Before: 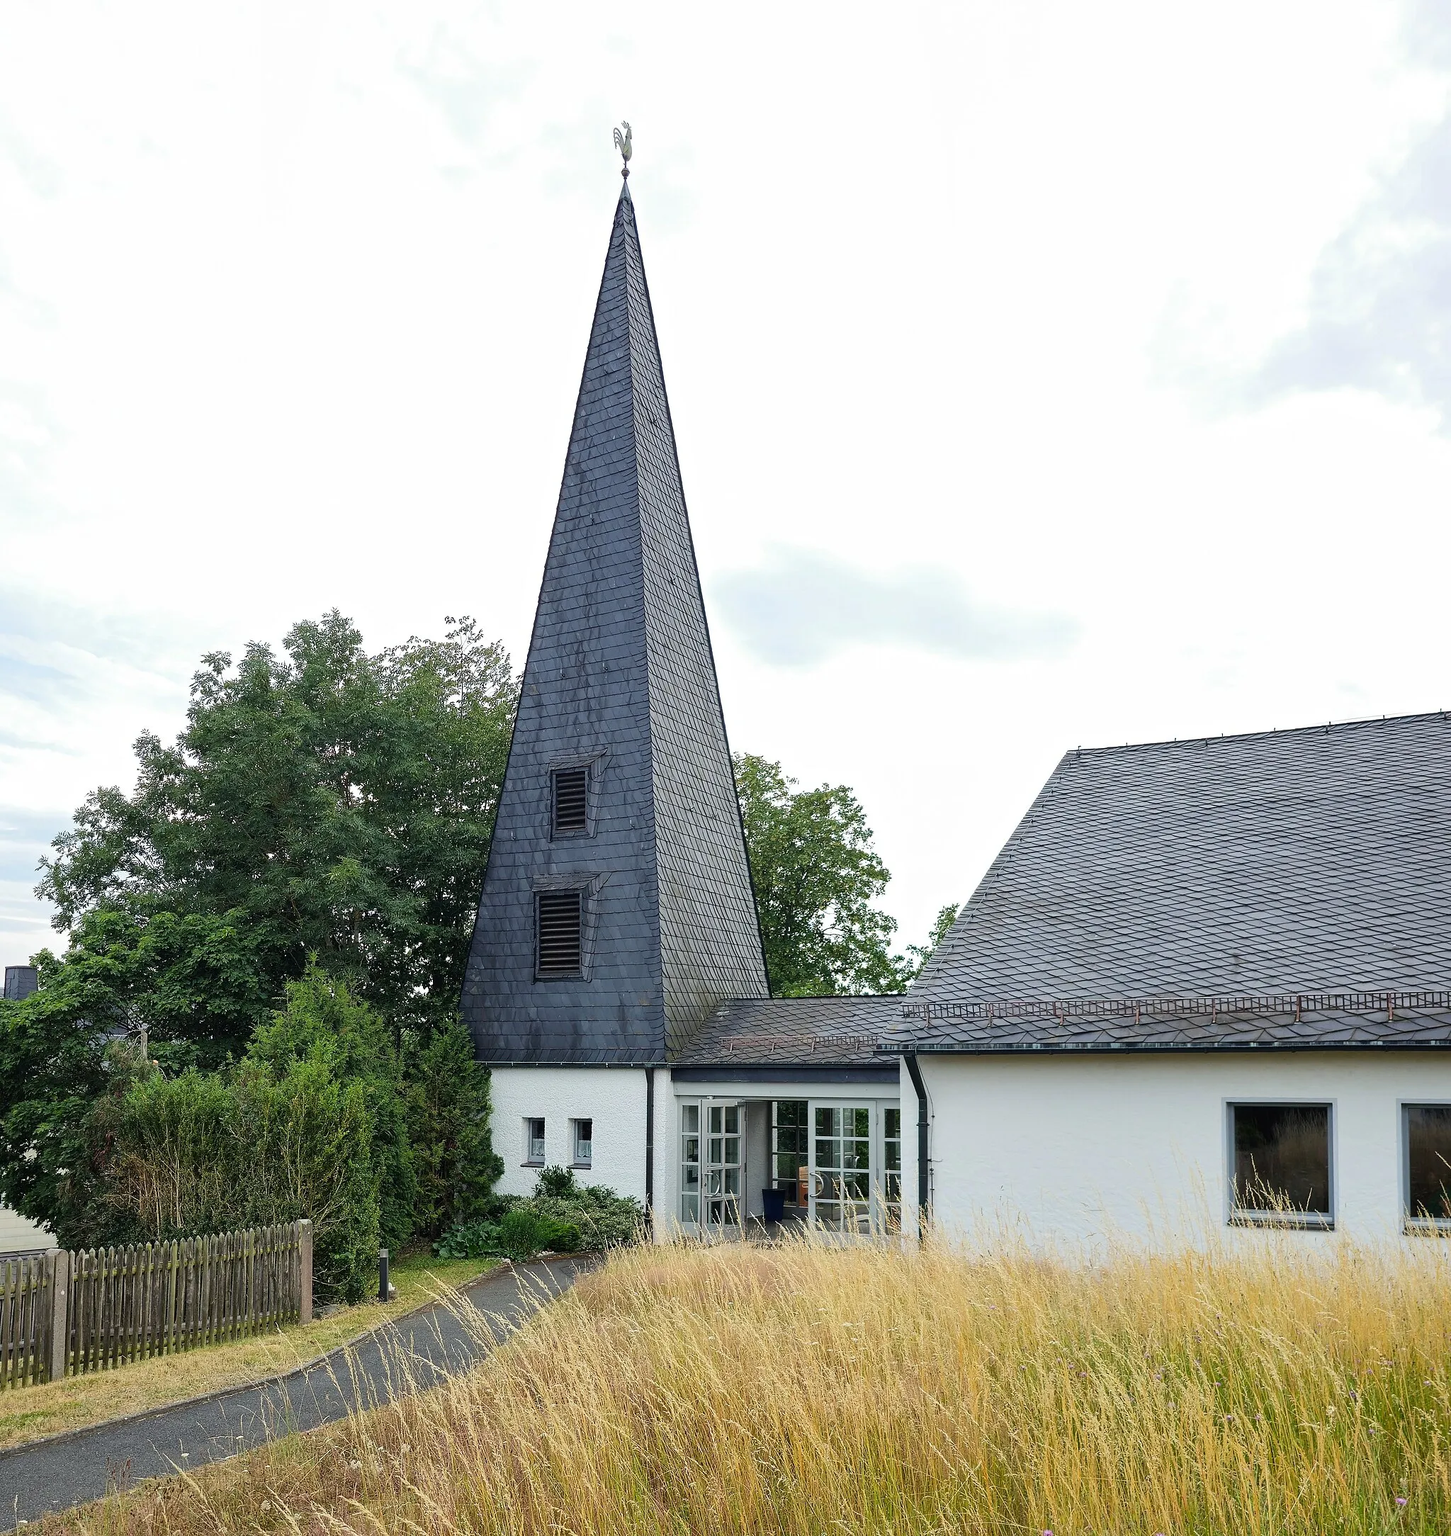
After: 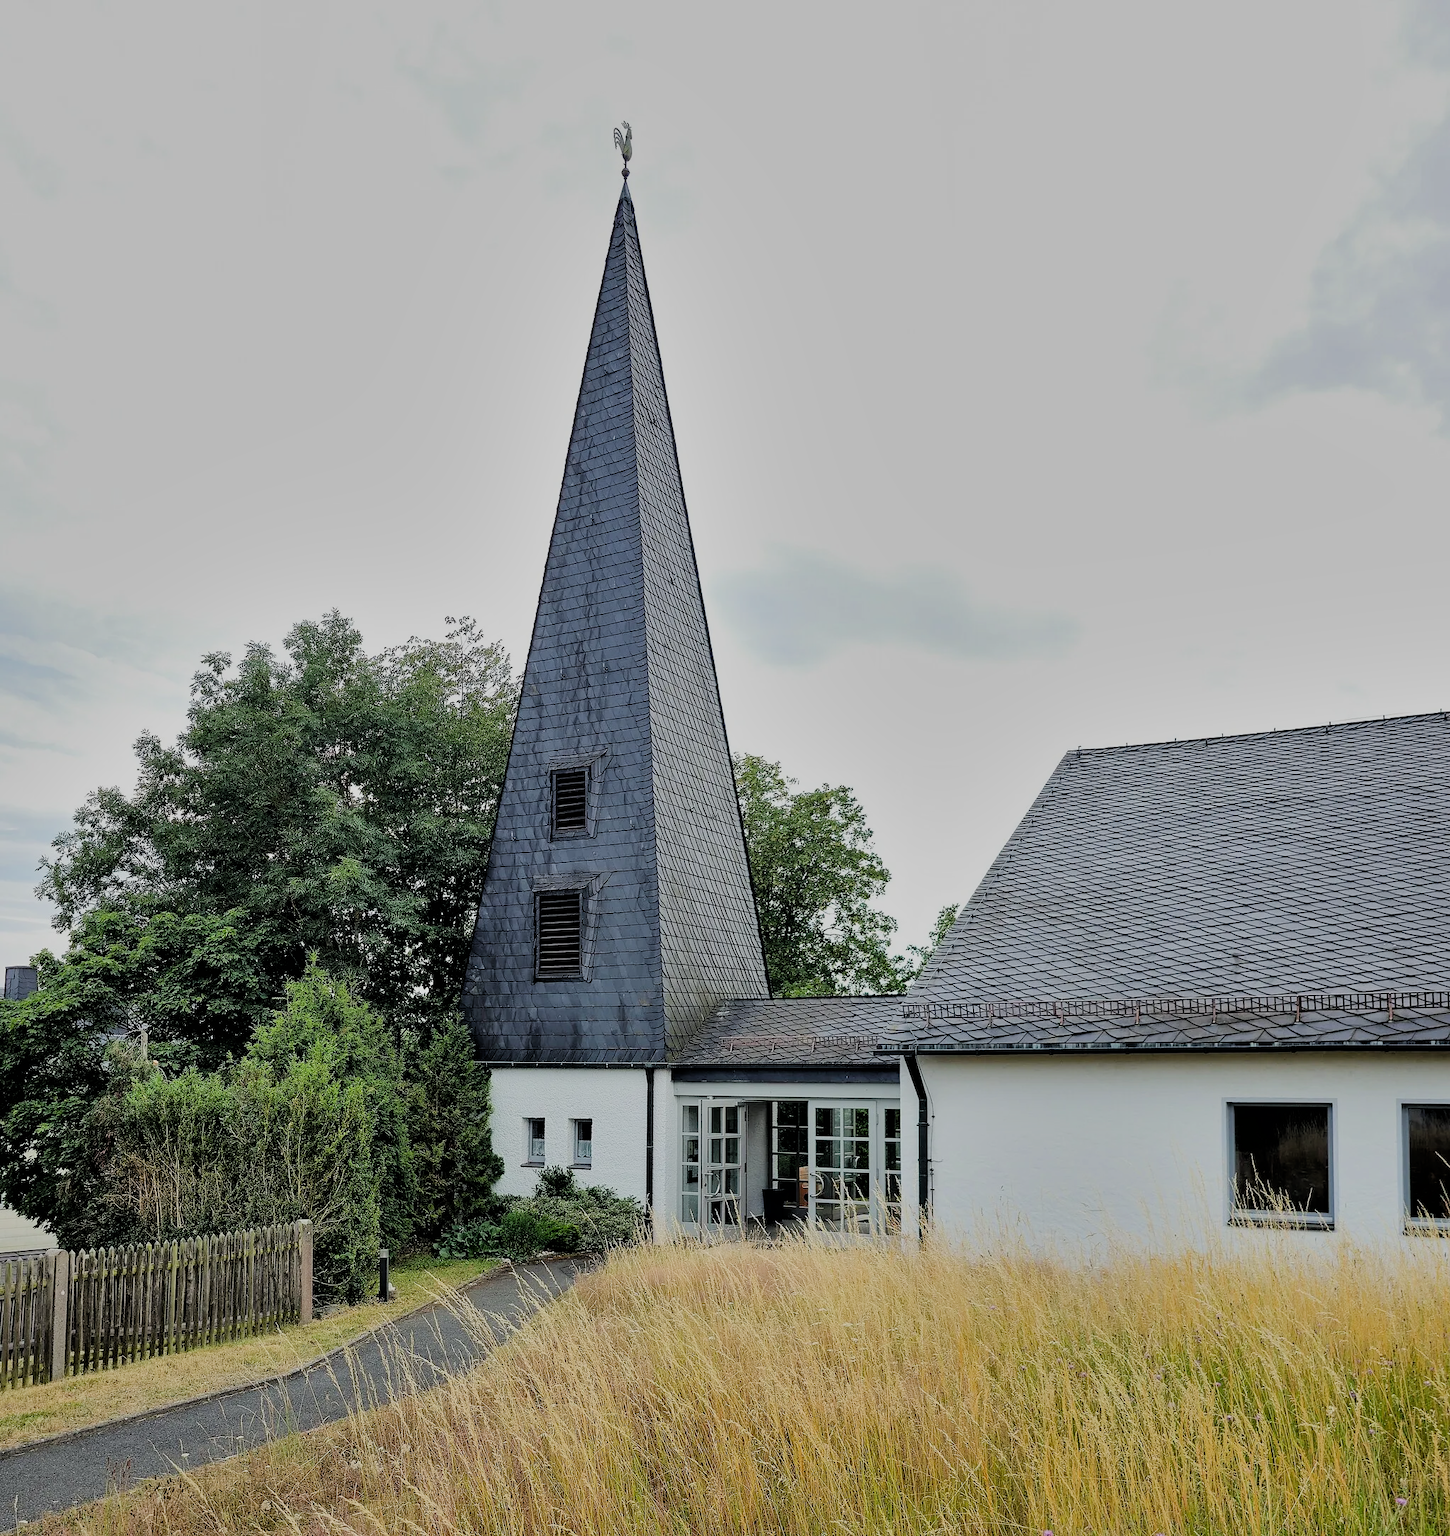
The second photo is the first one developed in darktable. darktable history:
filmic rgb: black relative exposure -4.38 EV, white relative exposure 4.56 EV, hardness 2.37, contrast 1.05
shadows and highlights: shadows 43.71, white point adjustment -1.46, soften with gaussian
